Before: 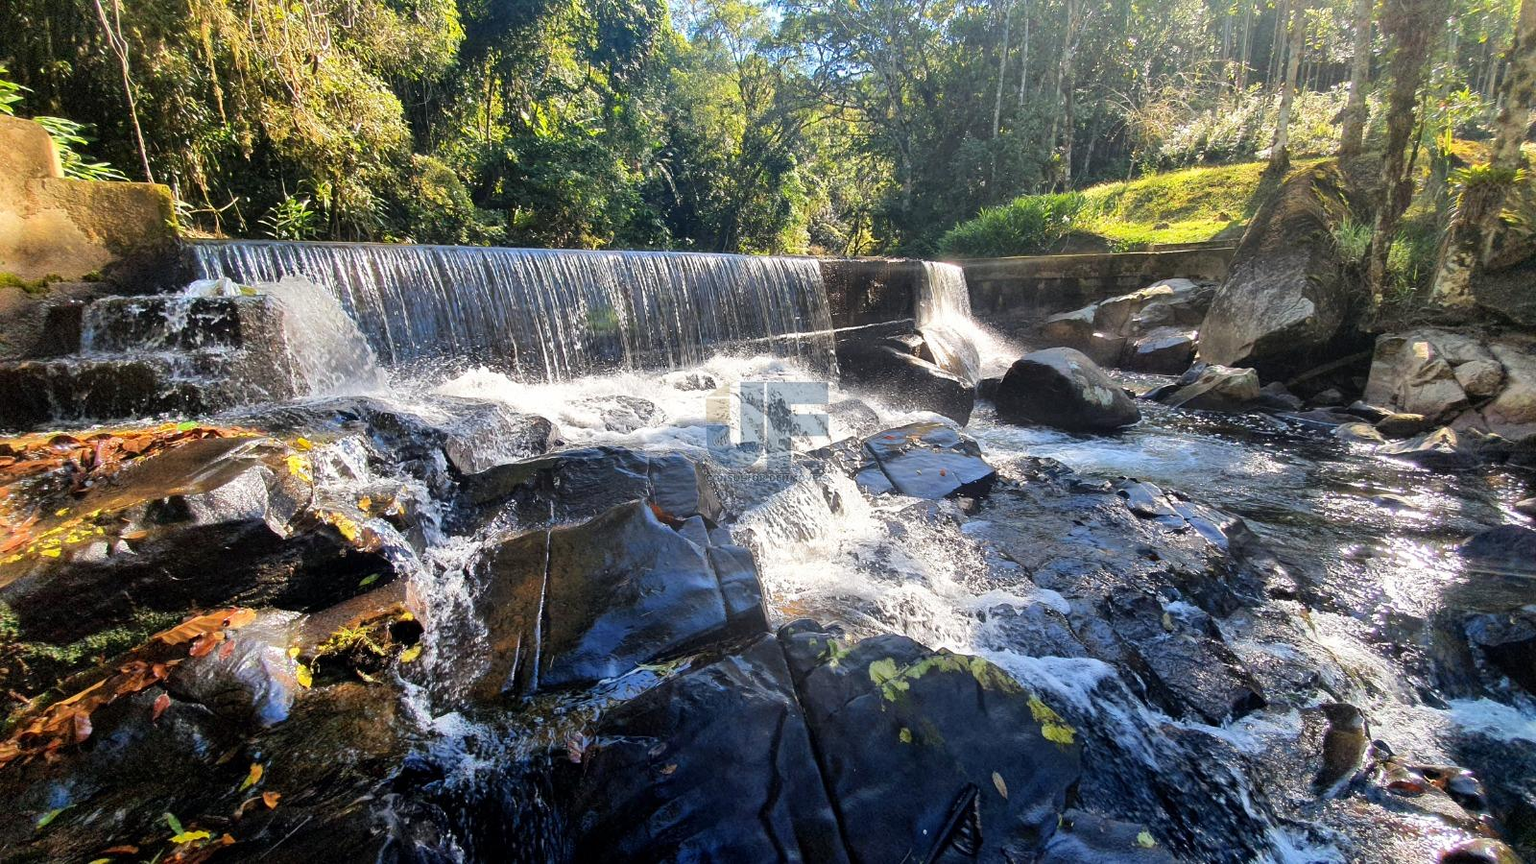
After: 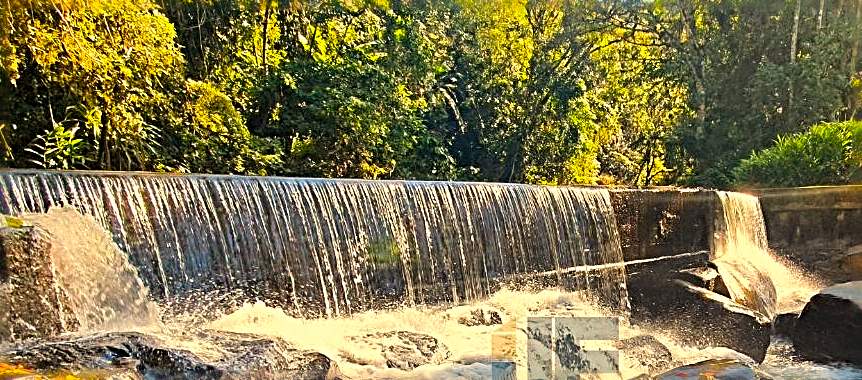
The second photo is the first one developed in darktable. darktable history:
white balance: red 1.123, blue 0.83
color balance rgb: linear chroma grading › global chroma 15%, perceptual saturation grading › global saturation 30%
sharpen: radius 3.69, amount 0.928
crop: left 15.306%, top 9.065%, right 30.789%, bottom 48.638%
